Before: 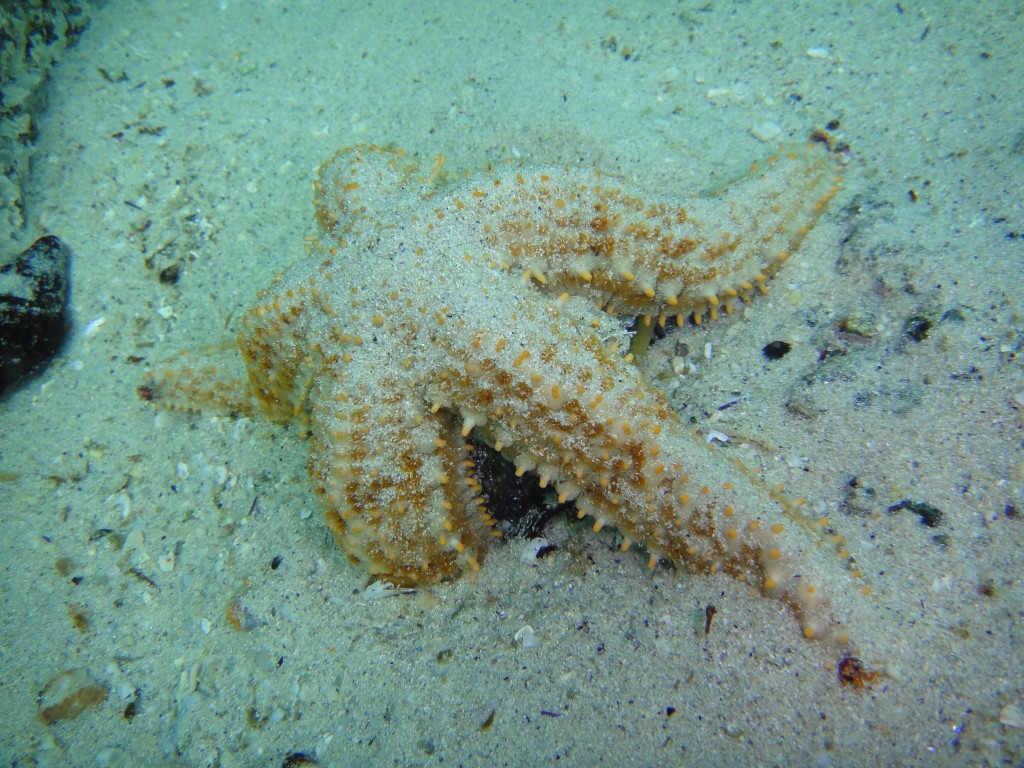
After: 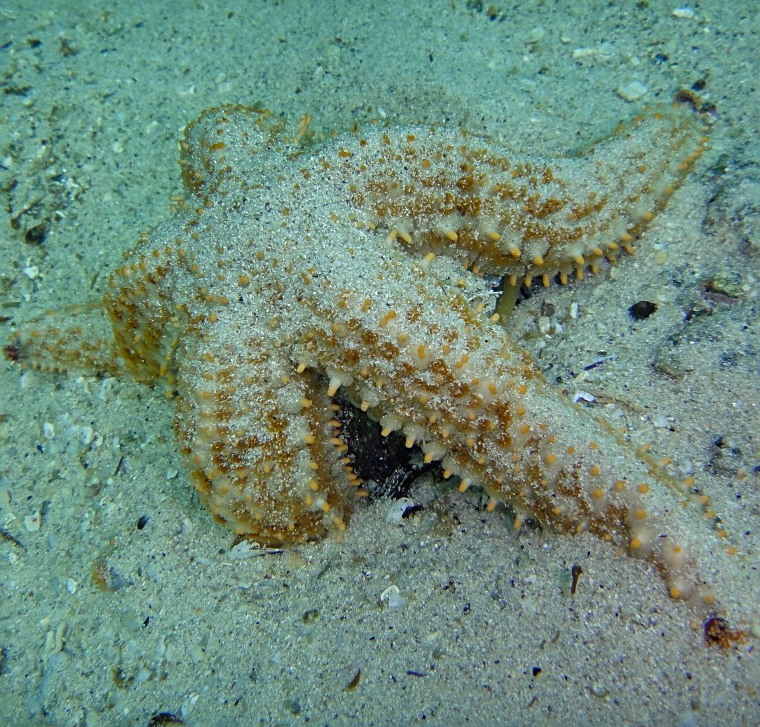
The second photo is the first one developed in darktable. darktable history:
sharpen: on, module defaults
local contrast: highlights 100%, shadows 100%, detail 120%, midtone range 0.2
crop and rotate: left 13.15%, top 5.251%, right 12.609%
shadows and highlights: shadows 24.5, highlights -78.15, soften with gaussian
